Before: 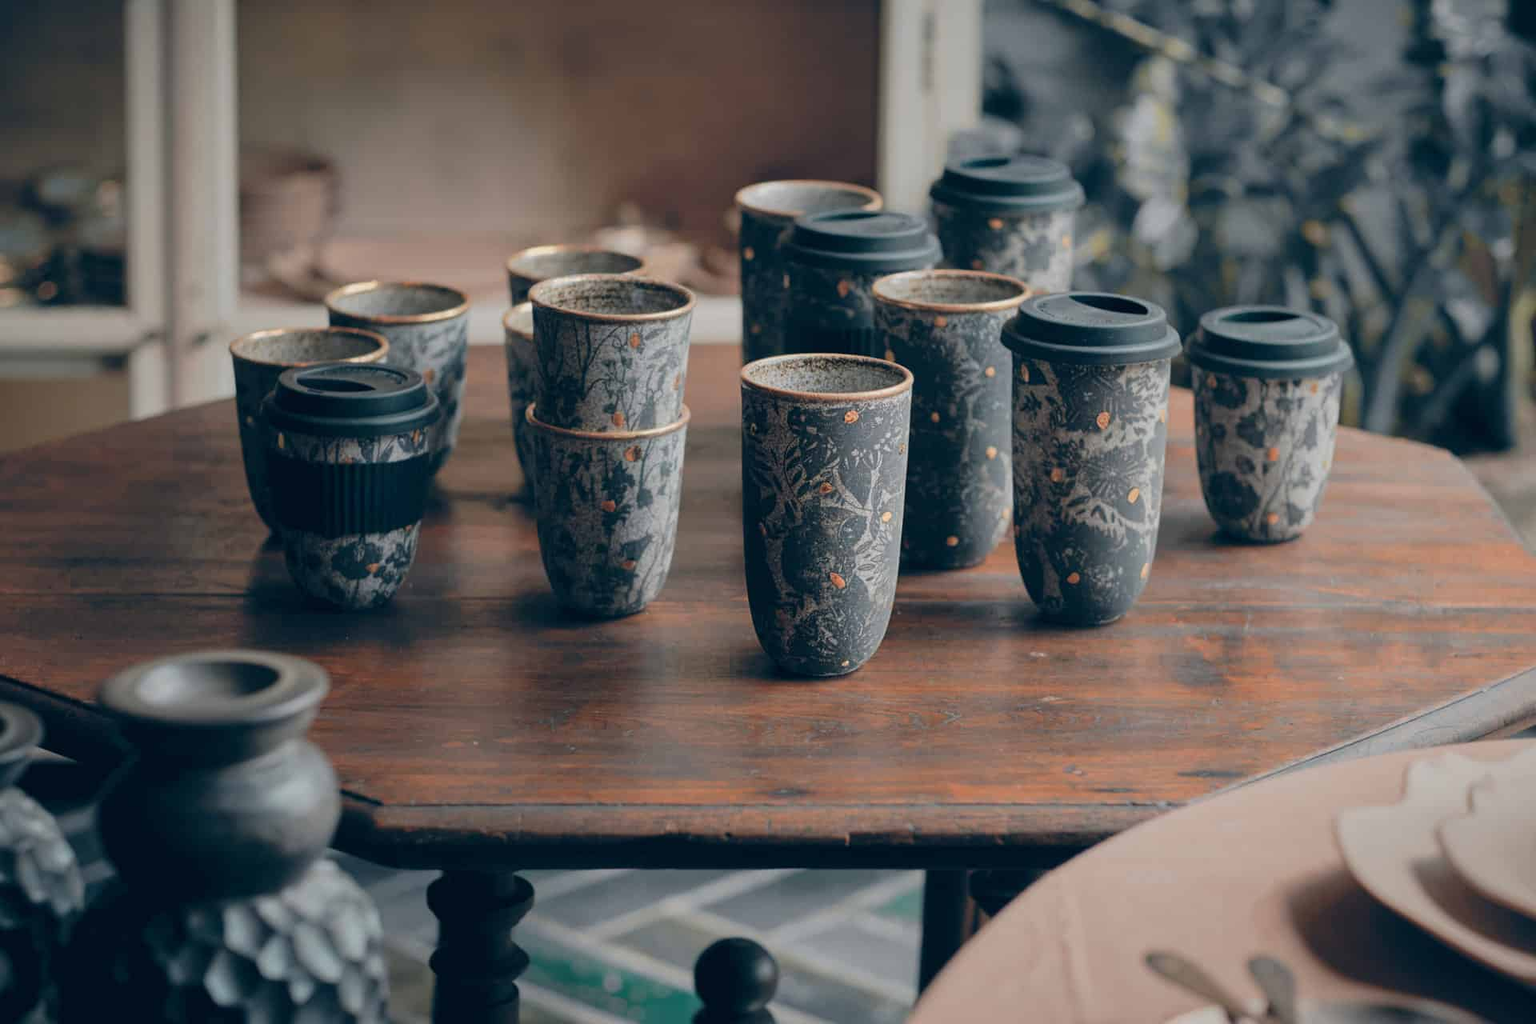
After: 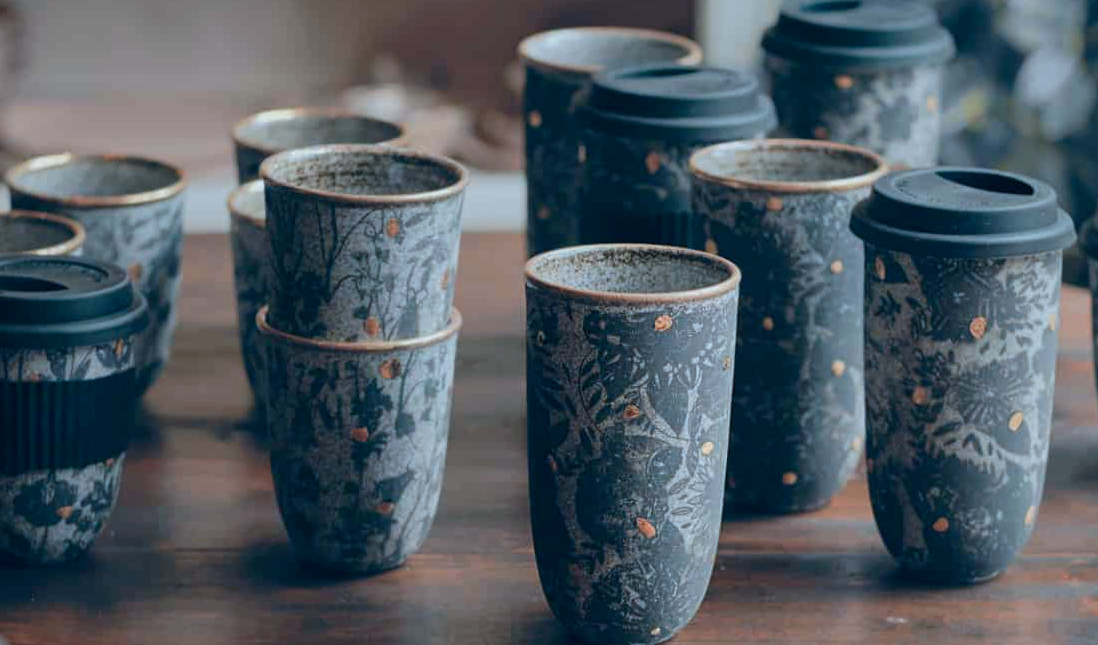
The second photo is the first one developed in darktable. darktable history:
crop: left 20.932%, top 15.471%, right 21.848%, bottom 34.081%
color calibration: illuminant F (fluorescent), F source F9 (Cool White Deluxe 4150 K) – high CRI, x 0.374, y 0.373, temperature 4158.34 K
